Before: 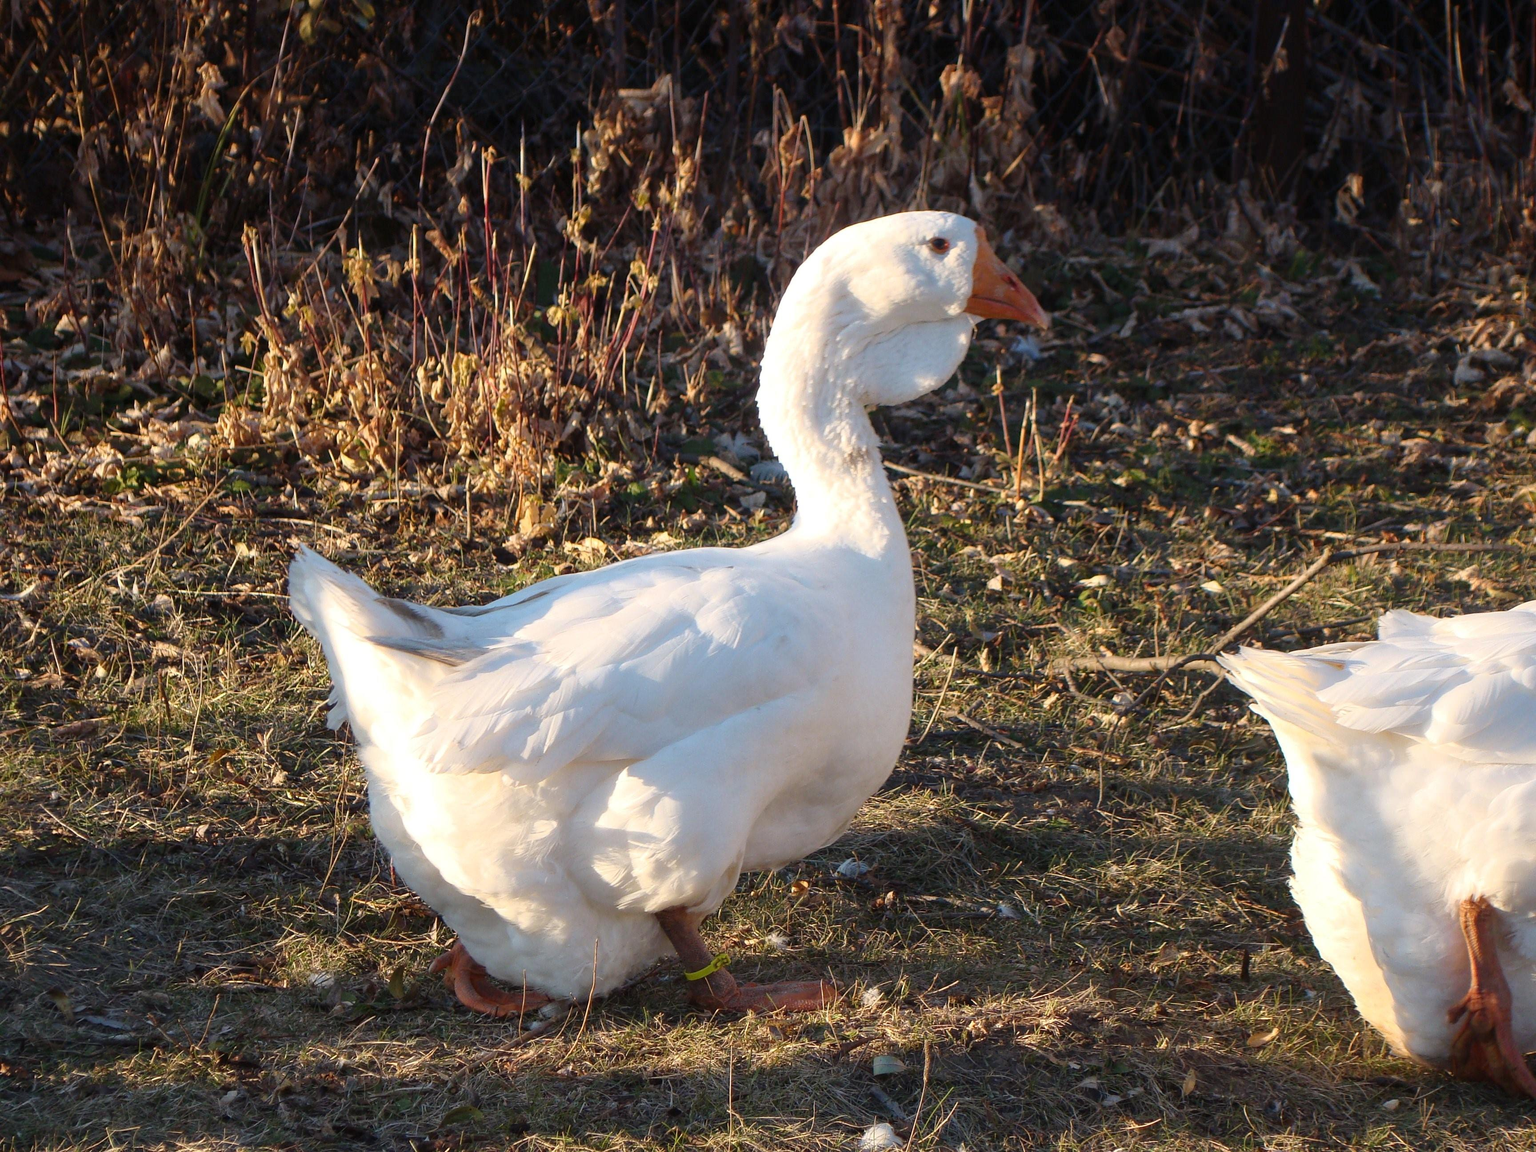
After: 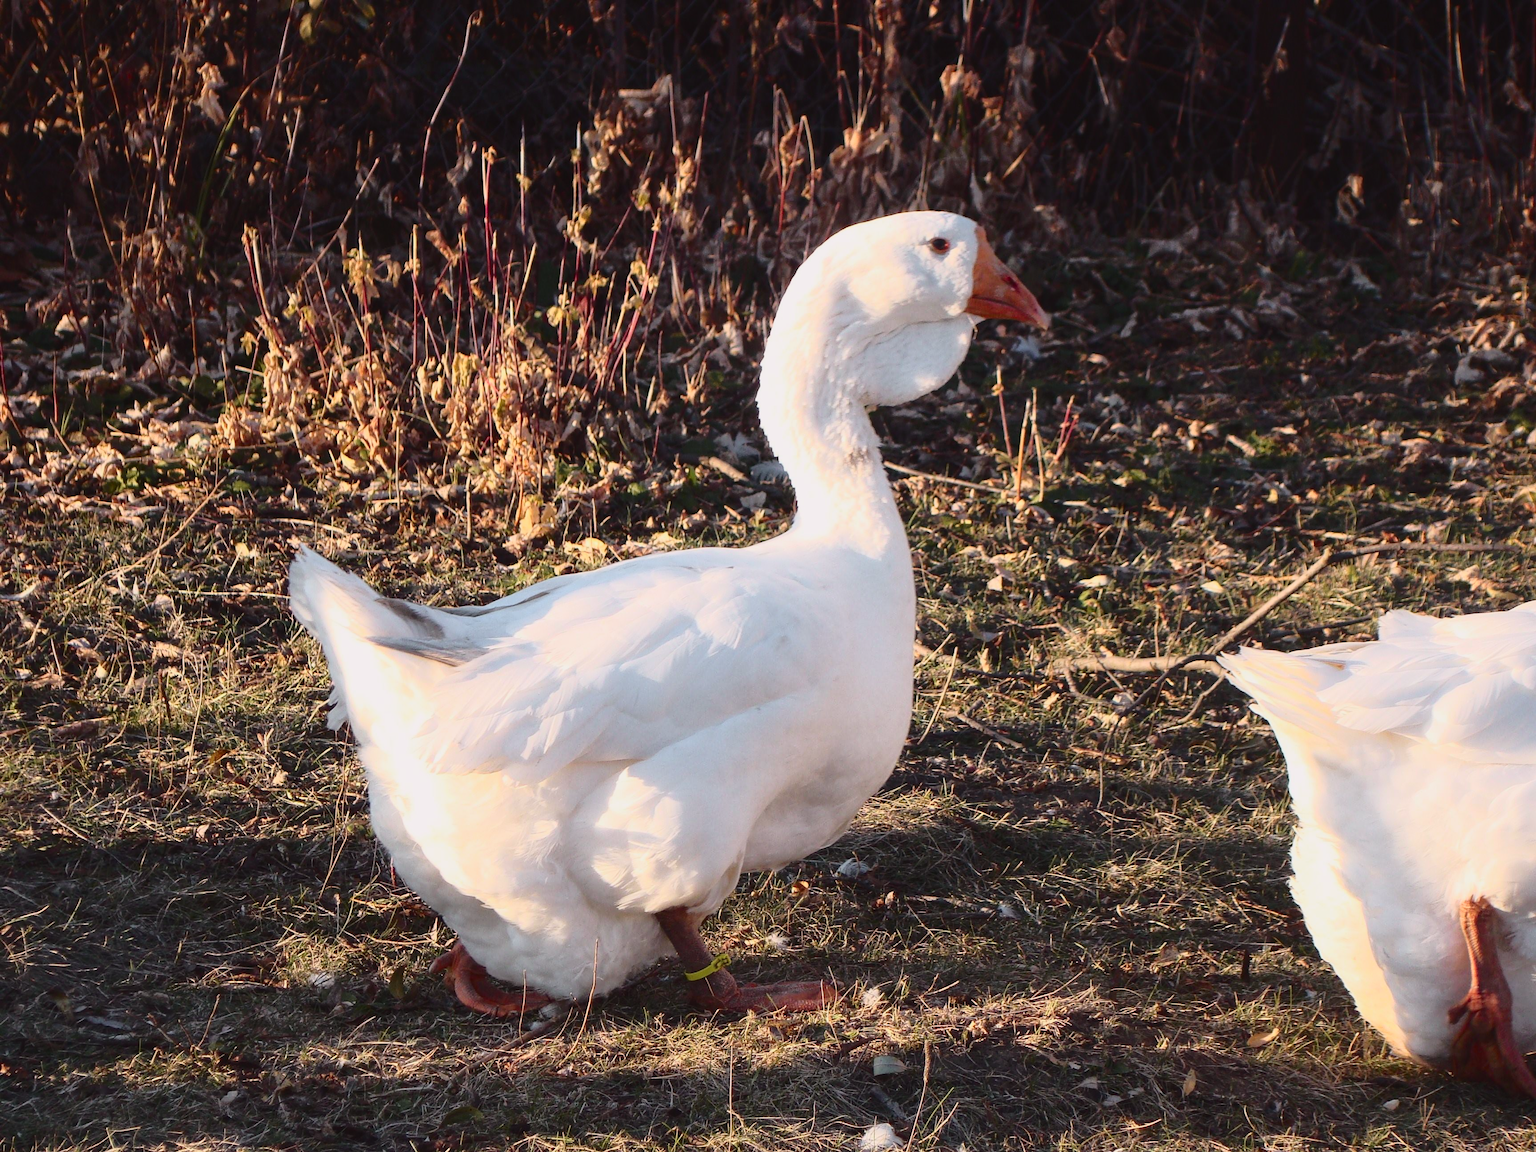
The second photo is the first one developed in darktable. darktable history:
tone curve: curves: ch0 [(0, 0.032) (0.094, 0.08) (0.265, 0.208) (0.41, 0.417) (0.498, 0.496) (0.638, 0.673) (0.819, 0.841) (0.96, 0.899)]; ch1 [(0, 0) (0.161, 0.092) (0.37, 0.302) (0.417, 0.434) (0.495, 0.504) (0.576, 0.589) (0.725, 0.765) (1, 1)]; ch2 [(0, 0) (0.352, 0.403) (0.45, 0.469) (0.521, 0.515) (0.59, 0.579) (1, 1)], color space Lab, independent channels, preserve colors none
exposure: exposure 0.2 EV, compensate highlight preservation false
